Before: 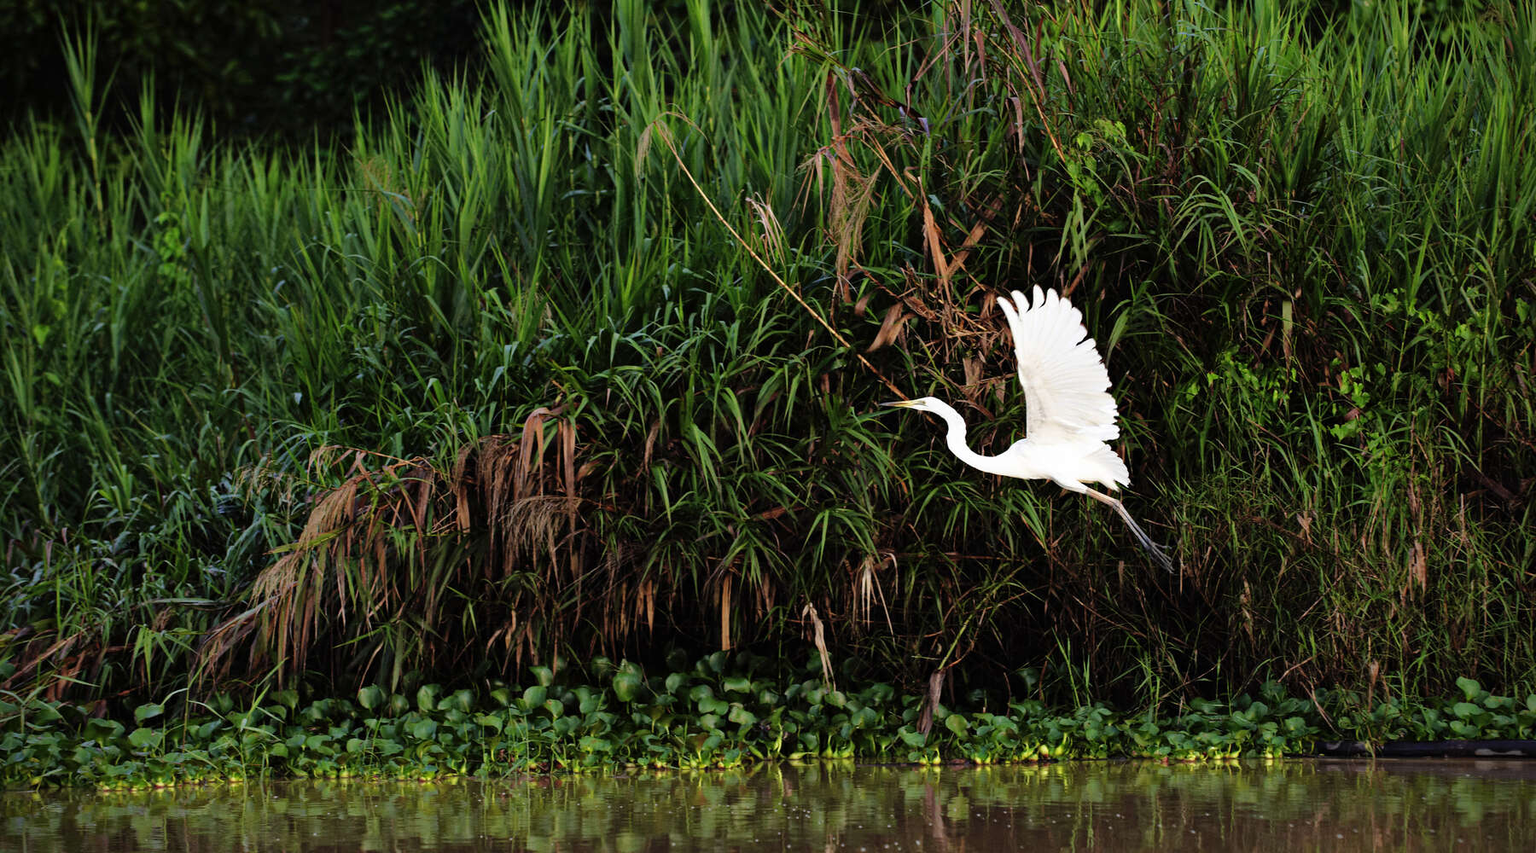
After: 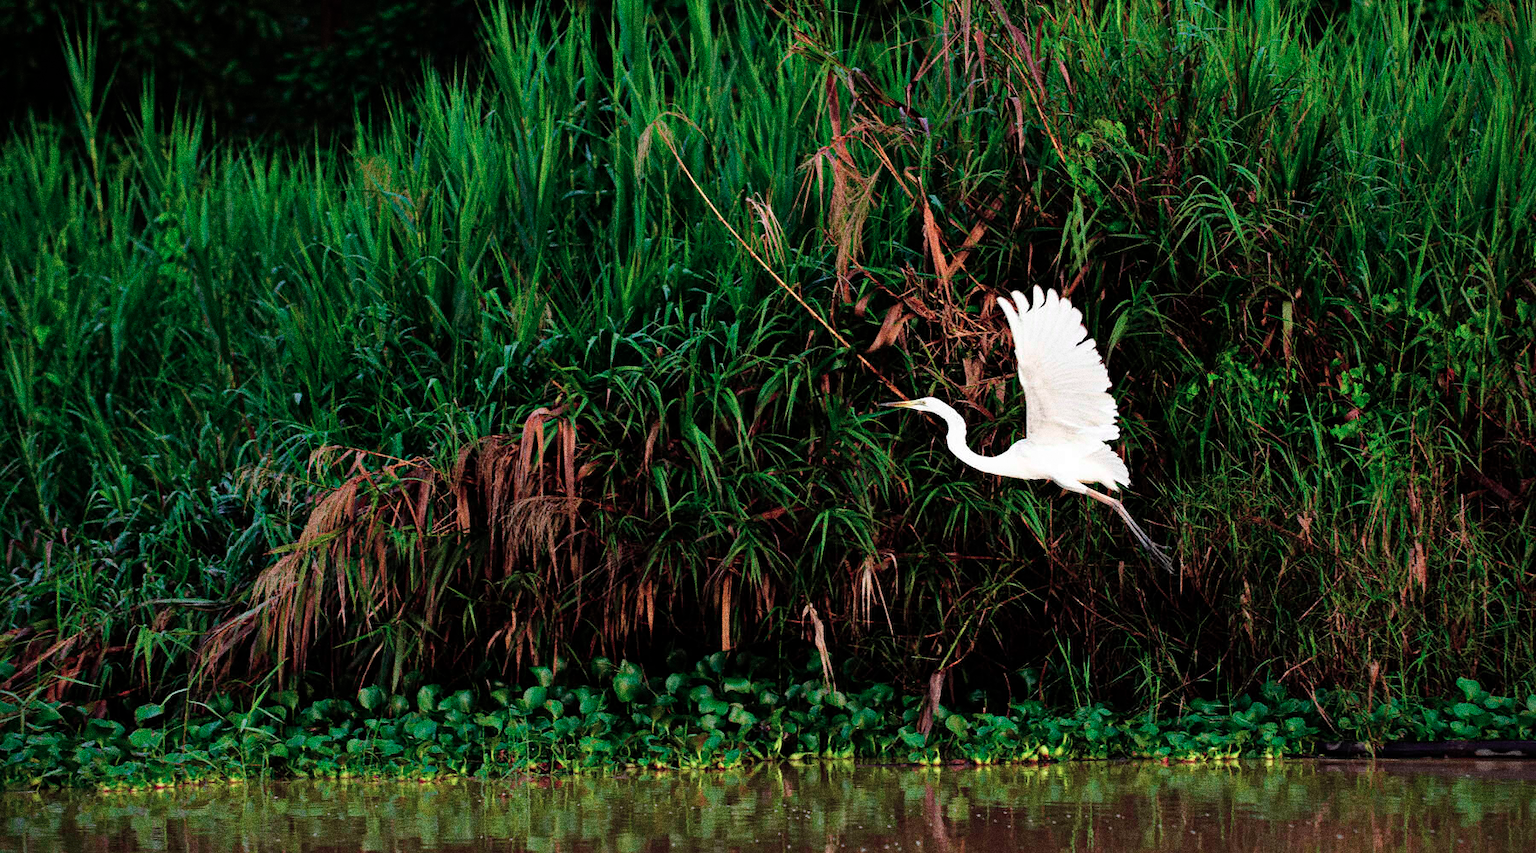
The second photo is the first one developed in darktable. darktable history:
grain: coarseness 10.62 ISO, strength 55.56%
color balance rgb: perceptual saturation grading › global saturation 25%, global vibrance 20%
color contrast: blue-yellow contrast 0.62
